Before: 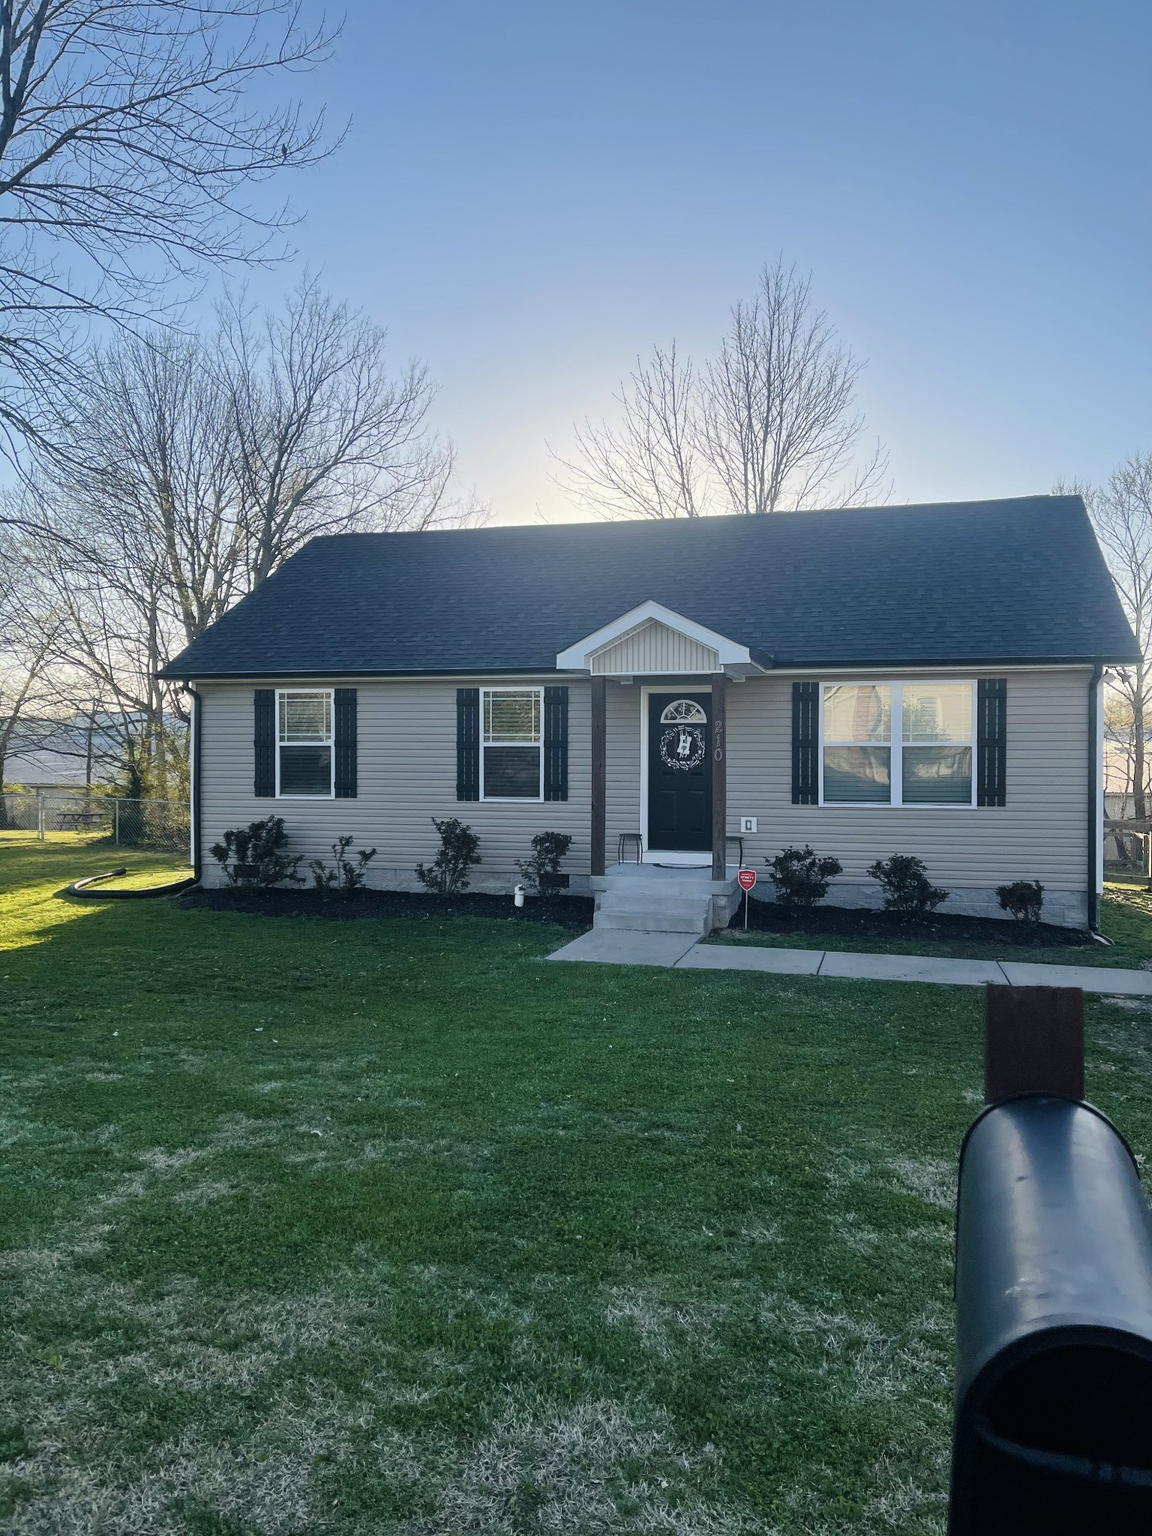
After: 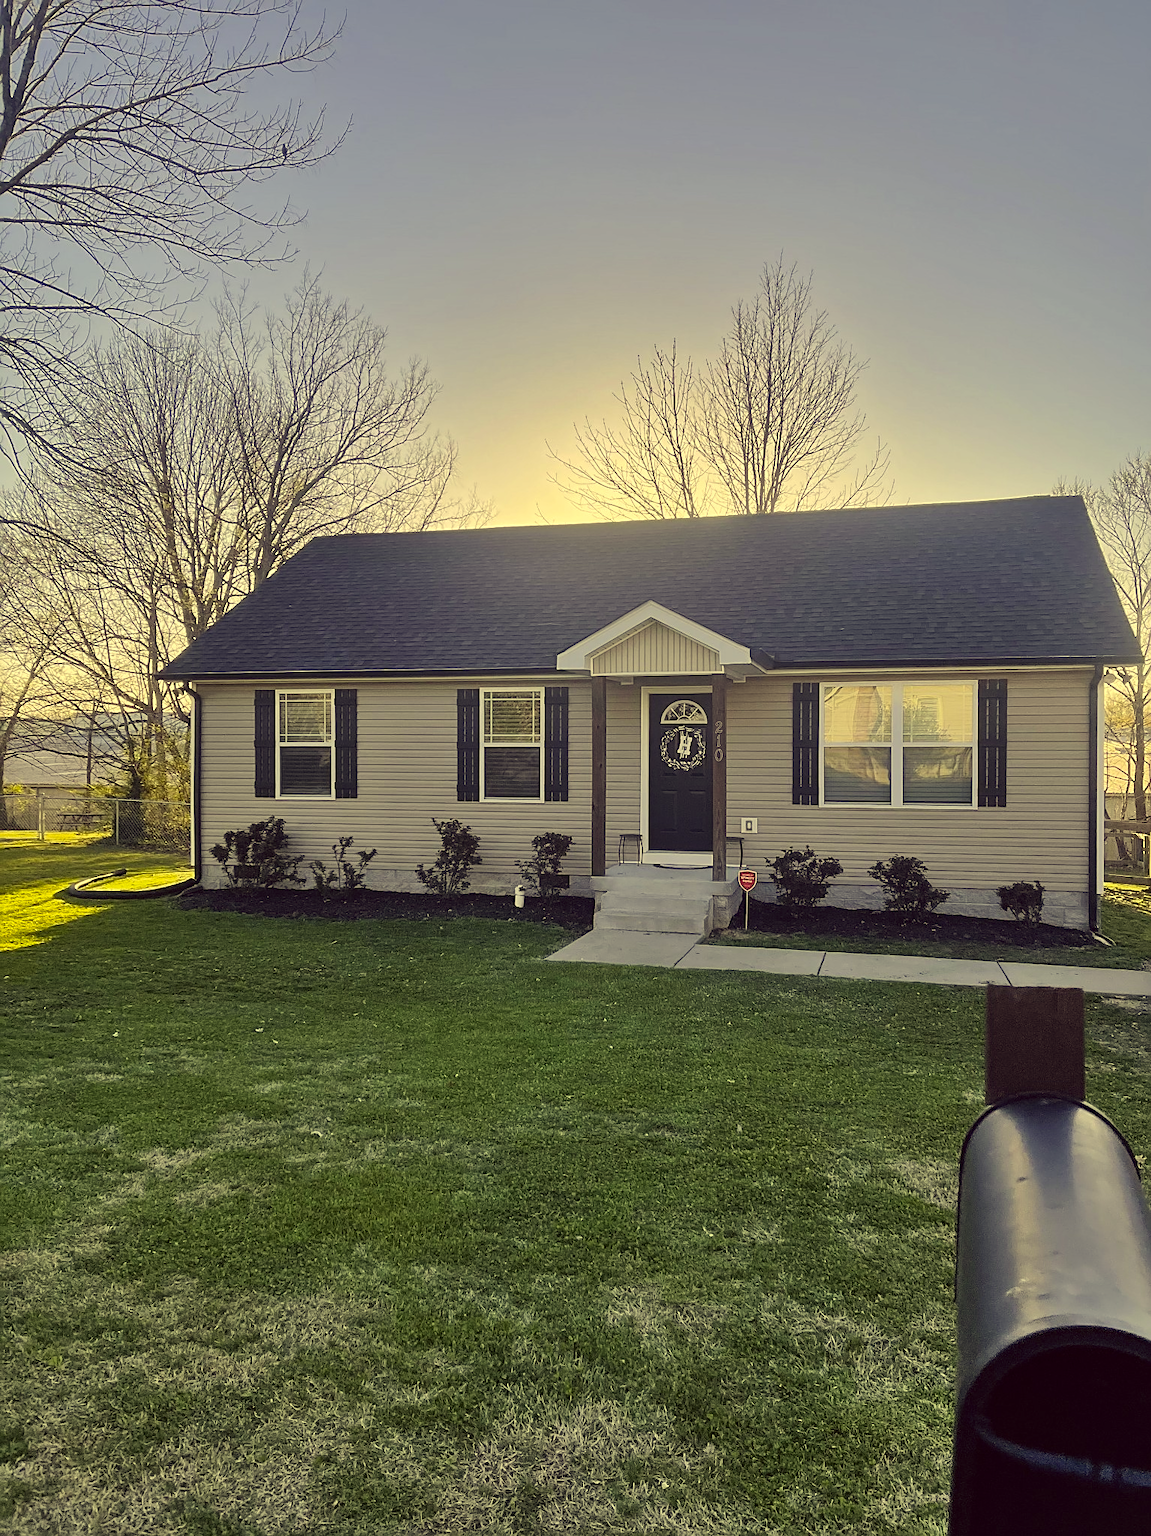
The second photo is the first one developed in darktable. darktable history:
sharpen: on, module defaults
shadows and highlights: soften with gaussian
color correction: highlights a* -0.482, highlights b* 40, shadows a* 9.8, shadows b* -0.161
